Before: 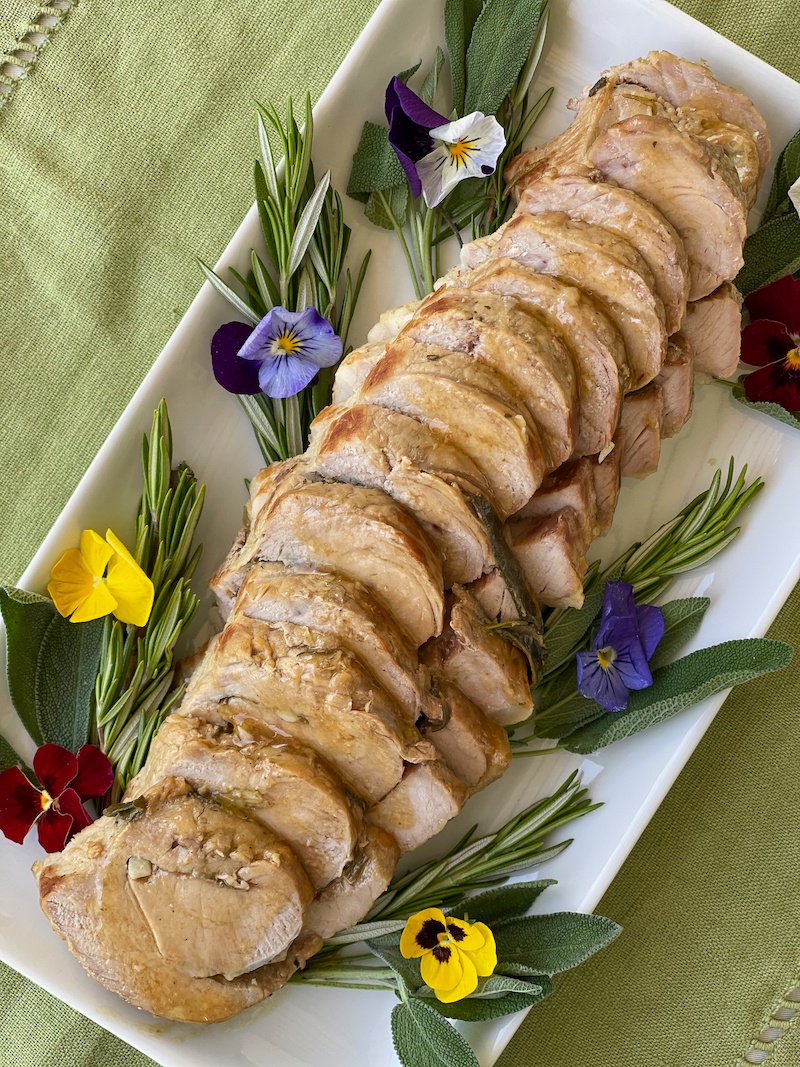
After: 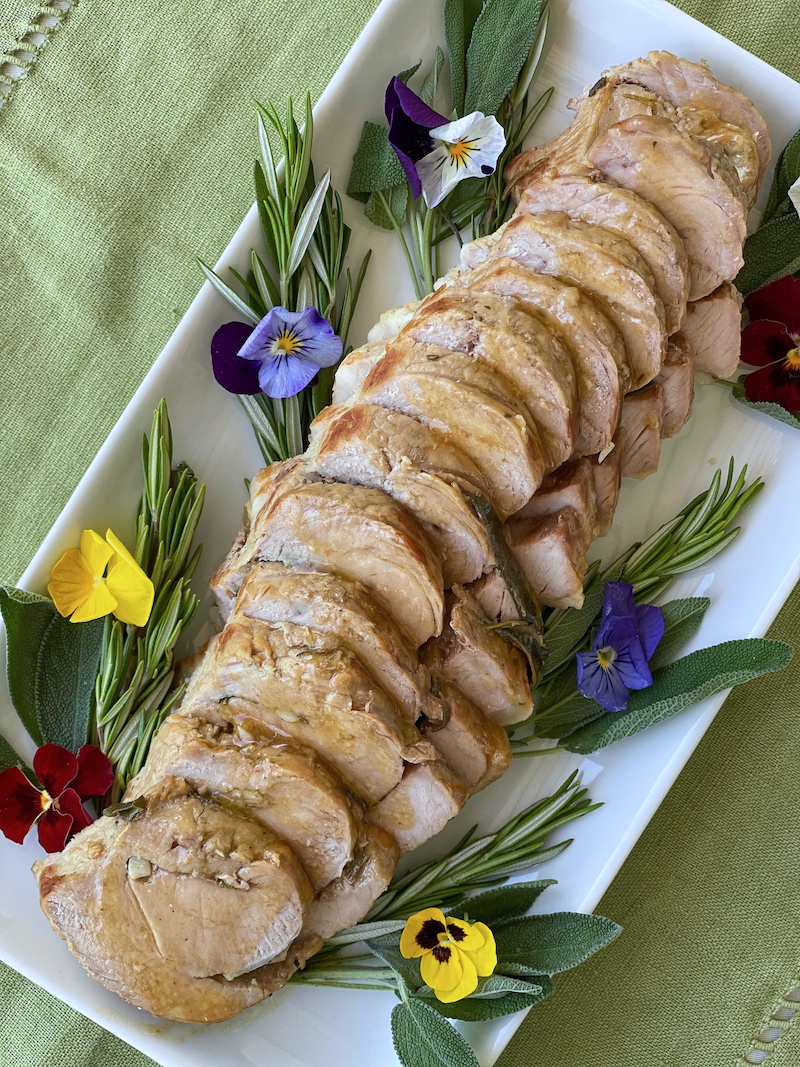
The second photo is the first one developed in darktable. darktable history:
color calibration: x 0.37, y 0.382, temperature 4313.32 K
